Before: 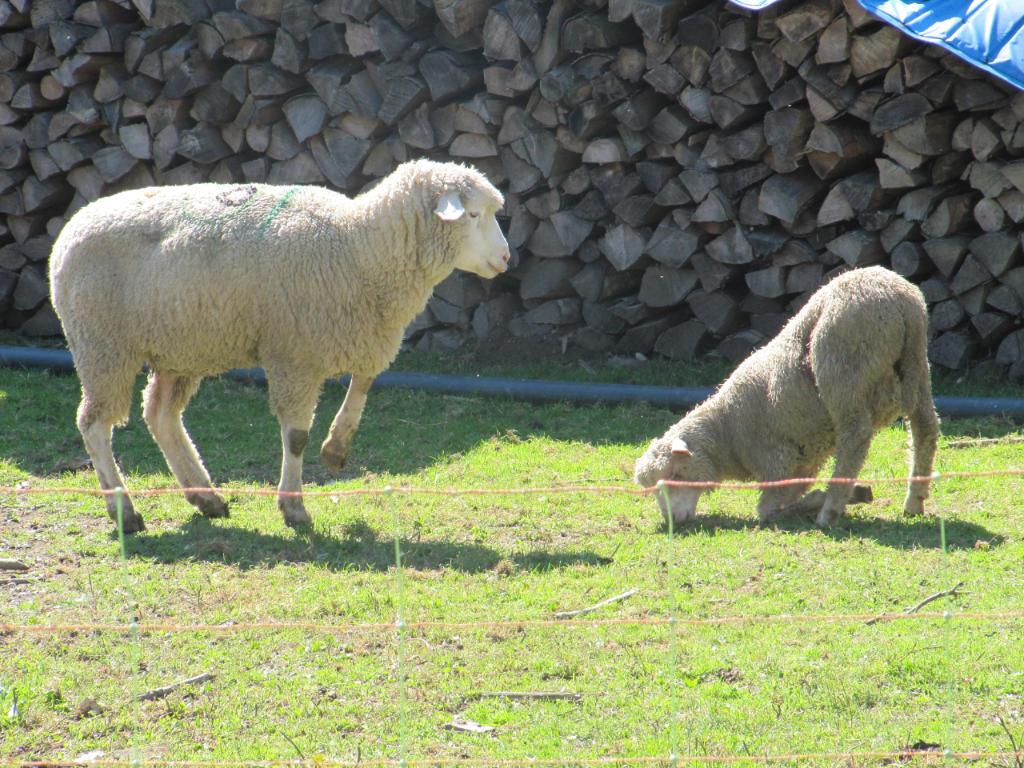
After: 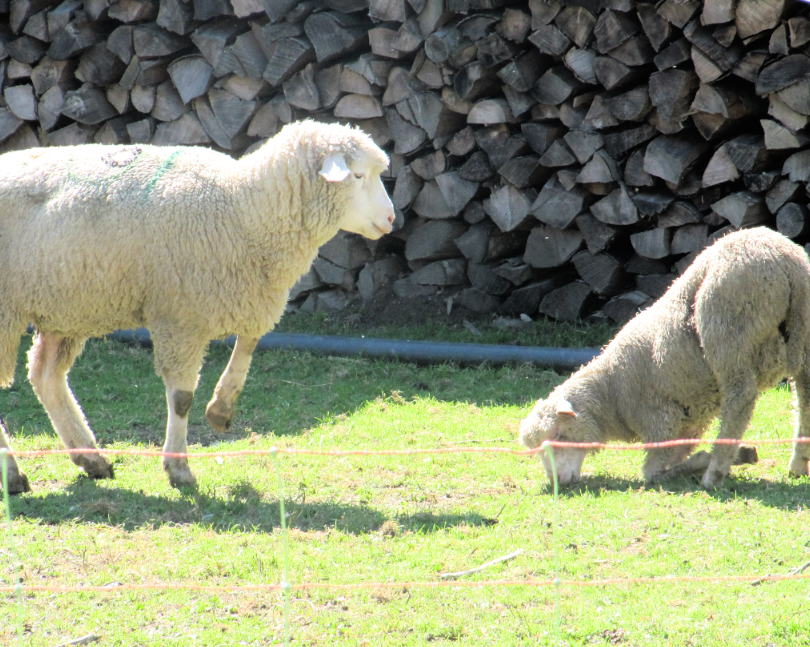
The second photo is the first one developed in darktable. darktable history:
crop: left 11.266%, top 5.092%, right 9.599%, bottom 10.637%
tone equalizer: -8 EV -0.755 EV, -7 EV -0.732 EV, -6 EV -0.601 EV, -5 EV -0.42 EV, -3 EV 0.393 EV, -2 EV 0.6 EV, -1 EV 0.685 EV, +0 EV 0.75 EV
filmic rgb: black relative exposure -11.83 EV, white relative exposure 5.4 EV, hardness 4.48, latitude 49.81%, contrast 1.141, contrast in shadows safe
